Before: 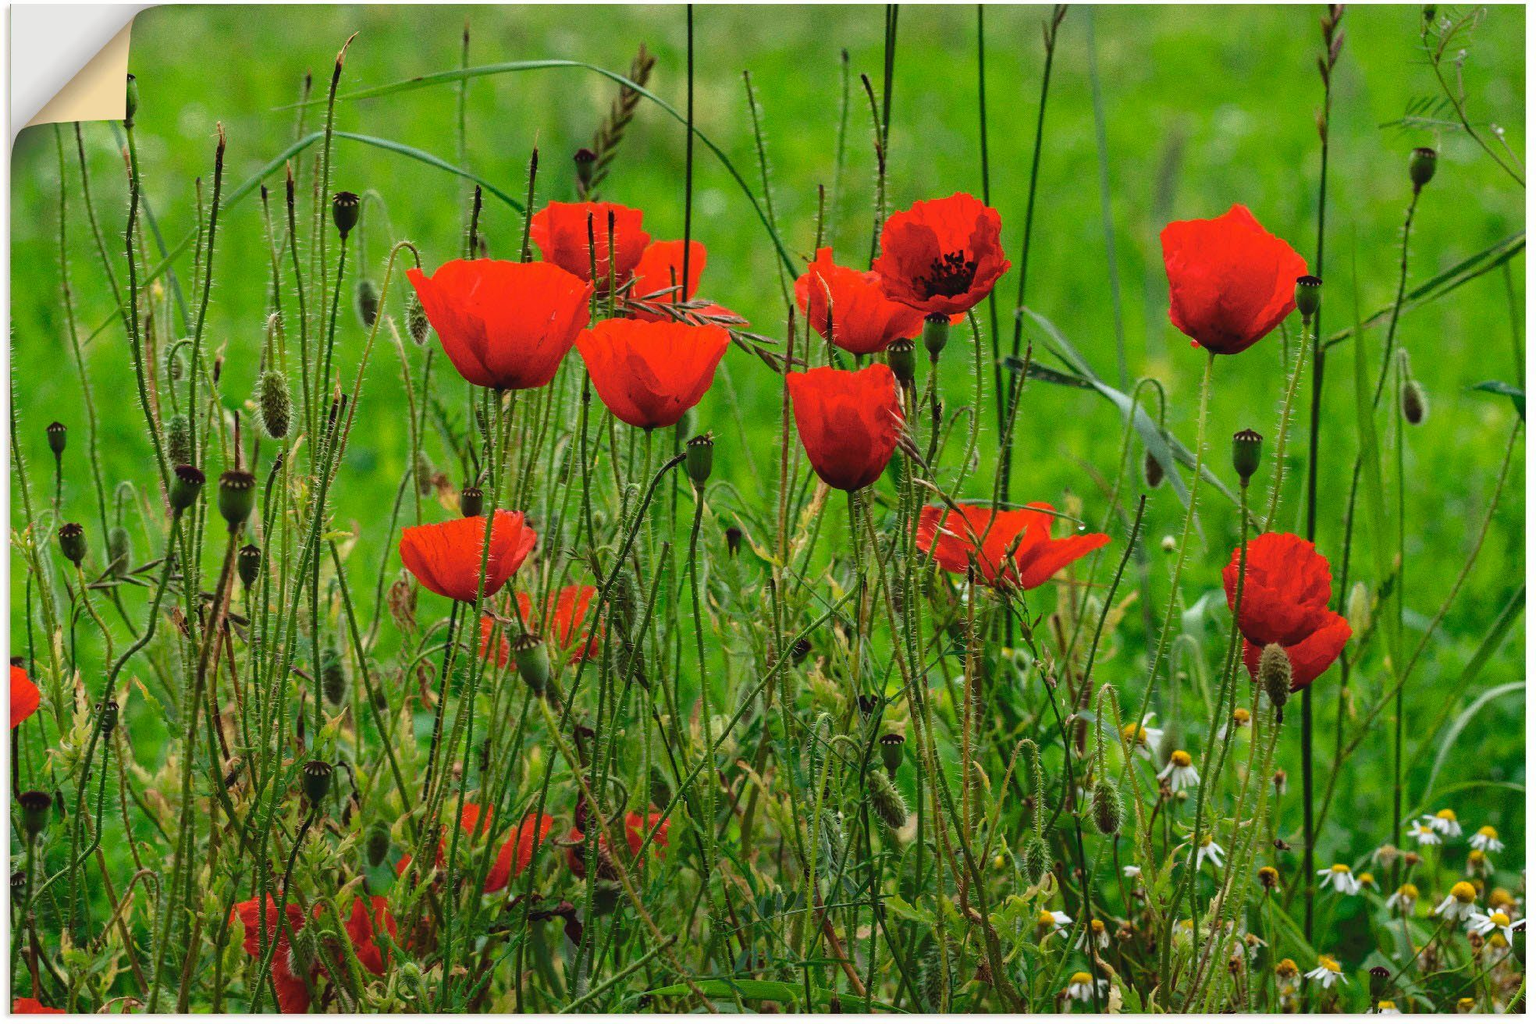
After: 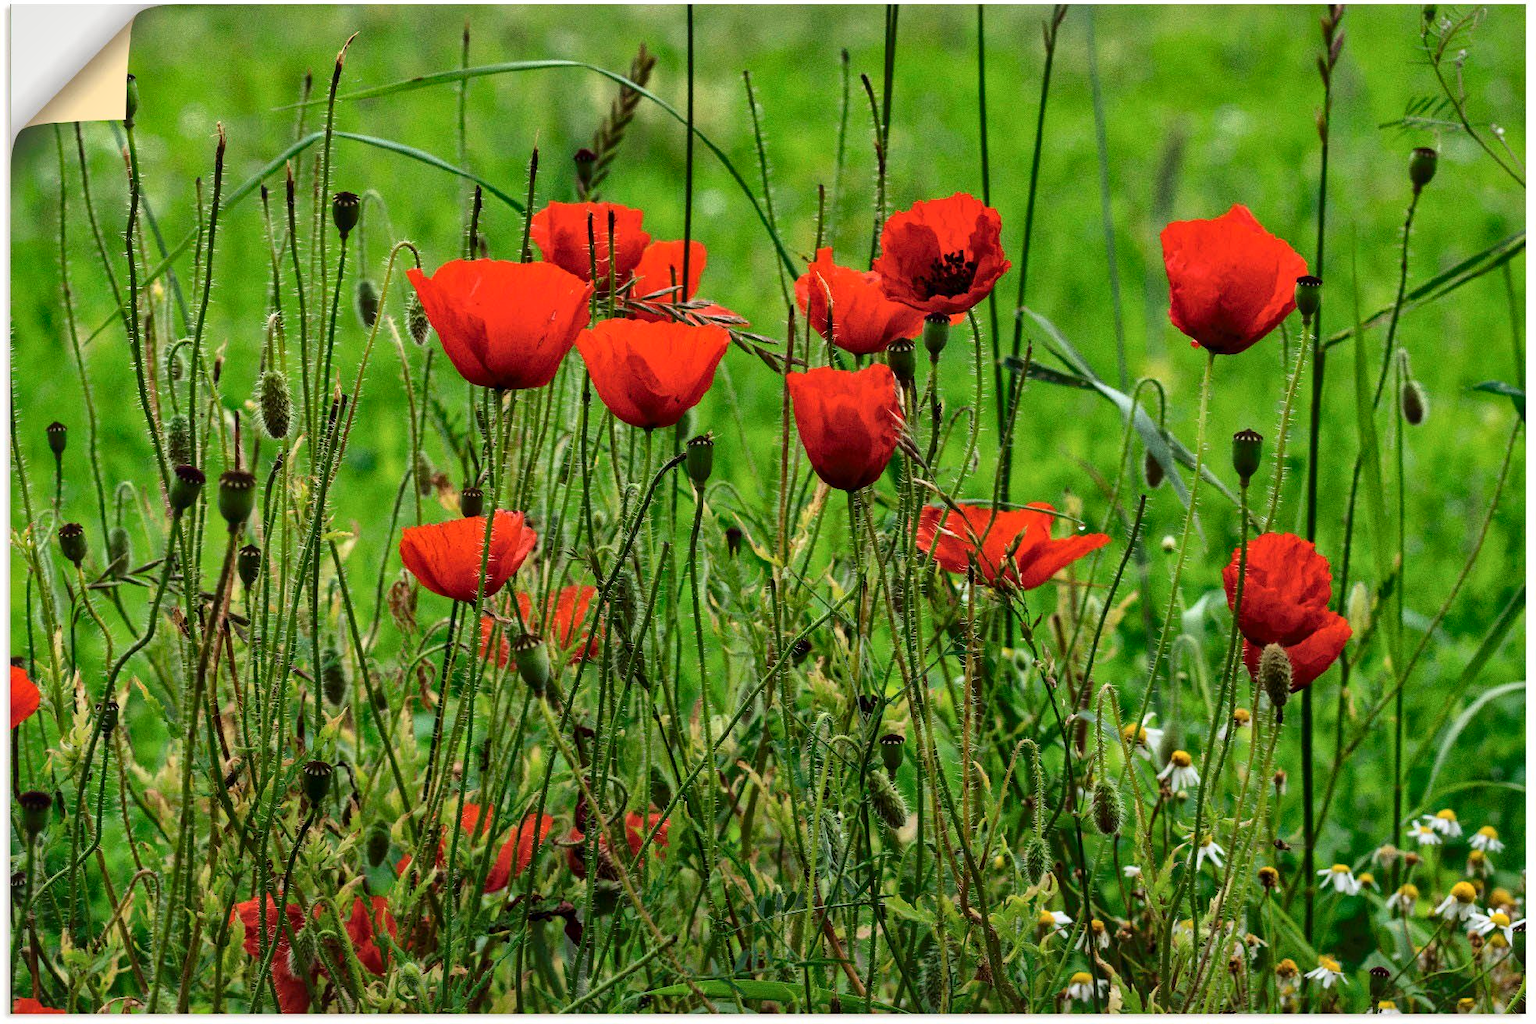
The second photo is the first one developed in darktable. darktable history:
local contrast: mode bilateral grid, contrast 19, coarseness 50, detail 157%, midtone range 0.2
